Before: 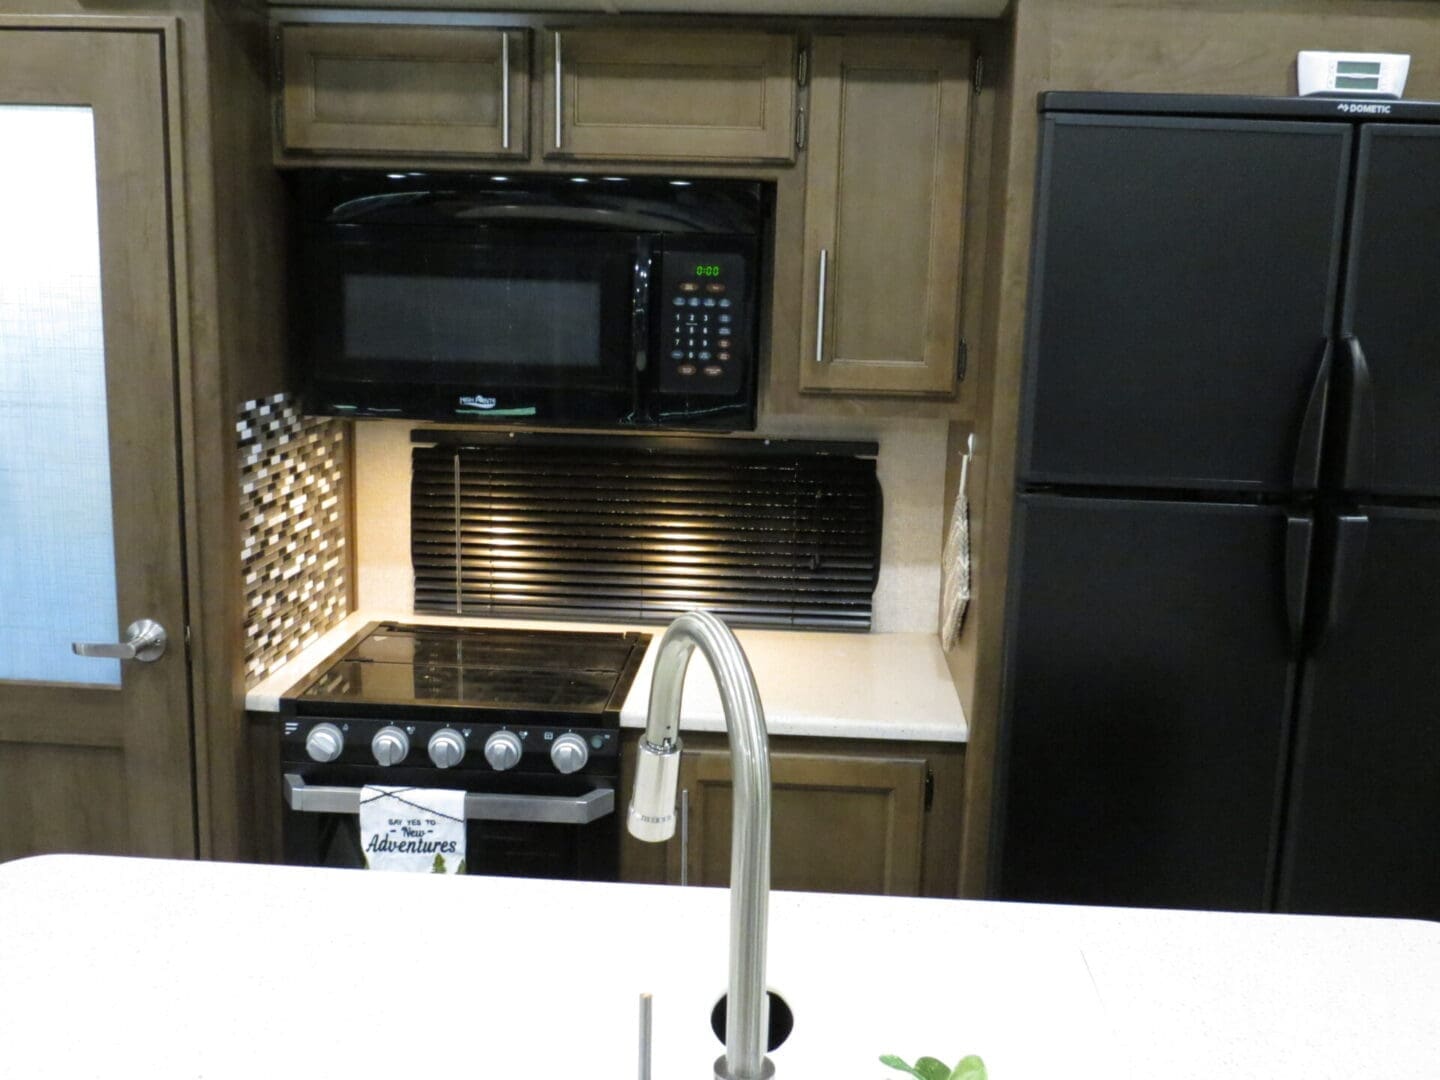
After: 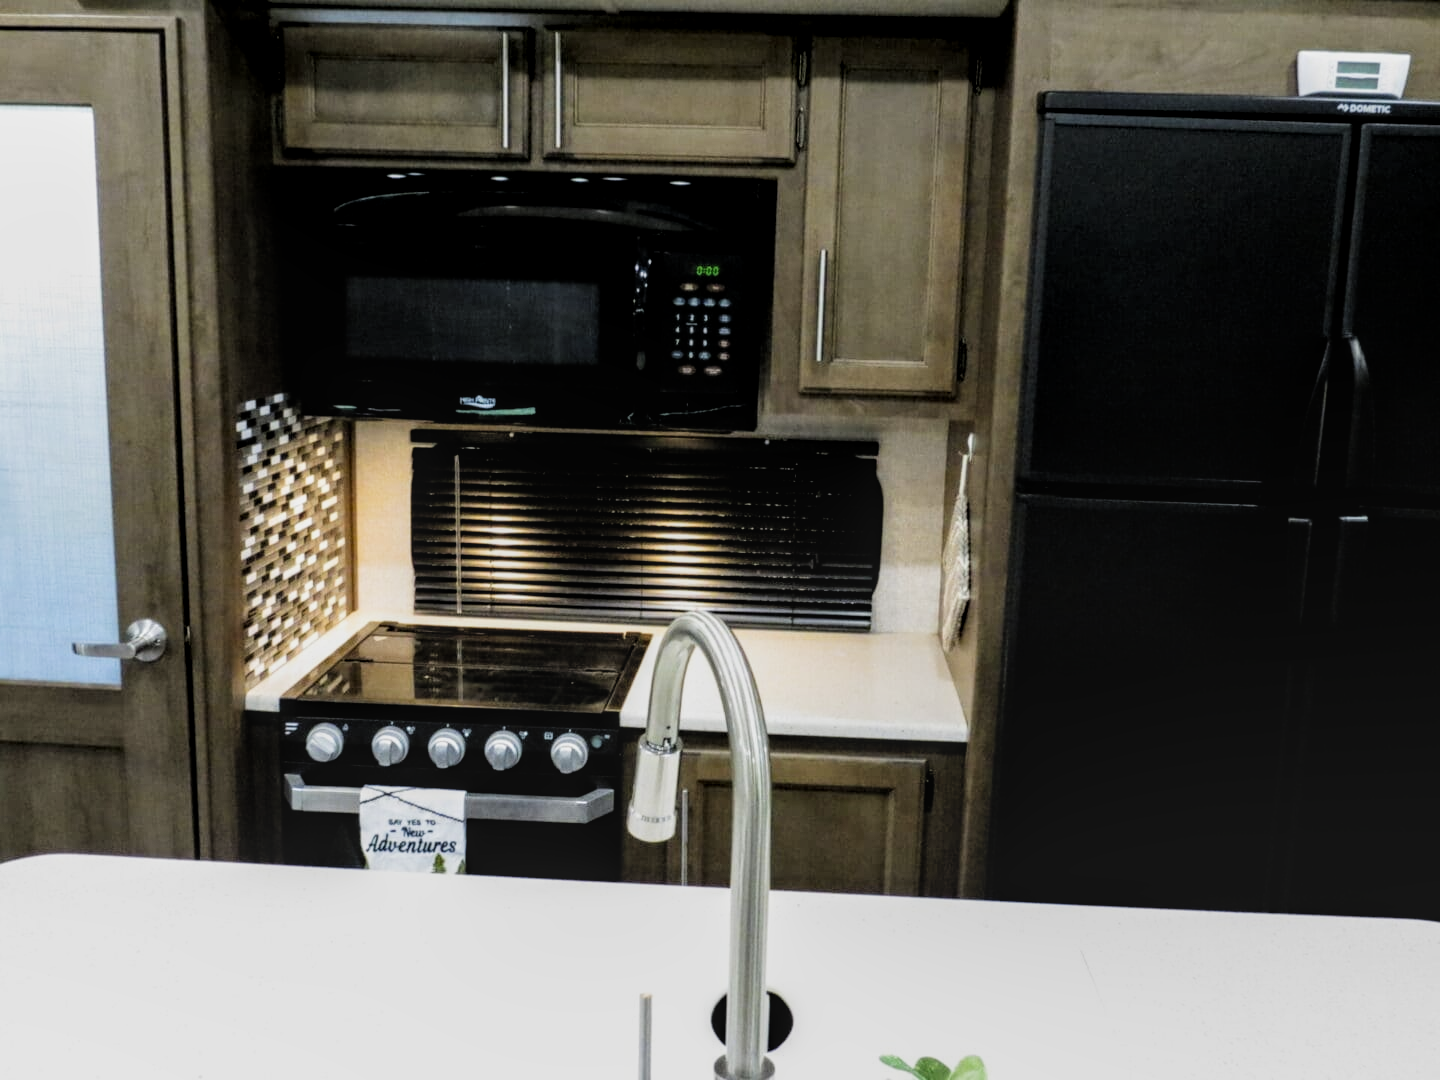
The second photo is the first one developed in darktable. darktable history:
filmic rgb: black relative exposure -5 EV, white relative exposure 3.5 EV, hardness 3.19, contrast 1.3, highlights saturation mix -50%
local contrast: on, module defaults
